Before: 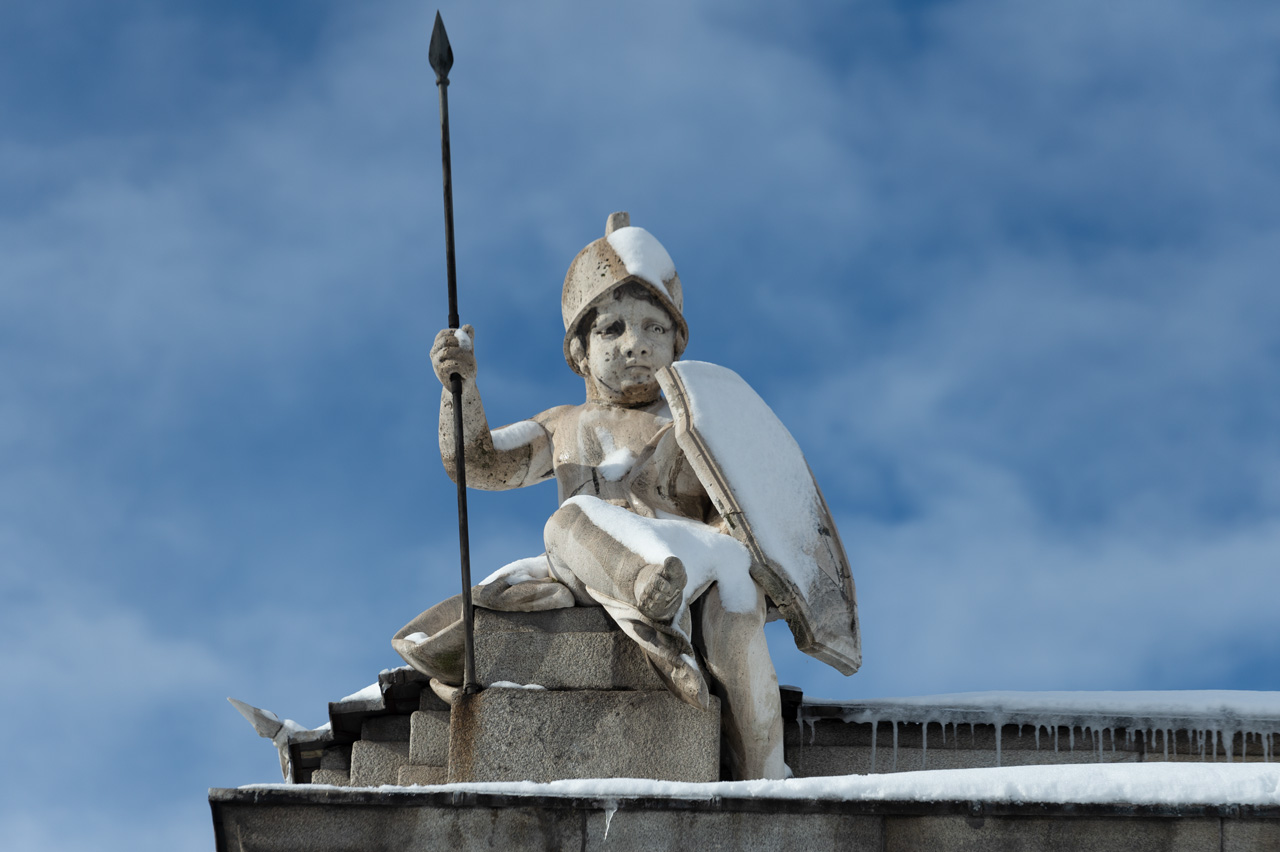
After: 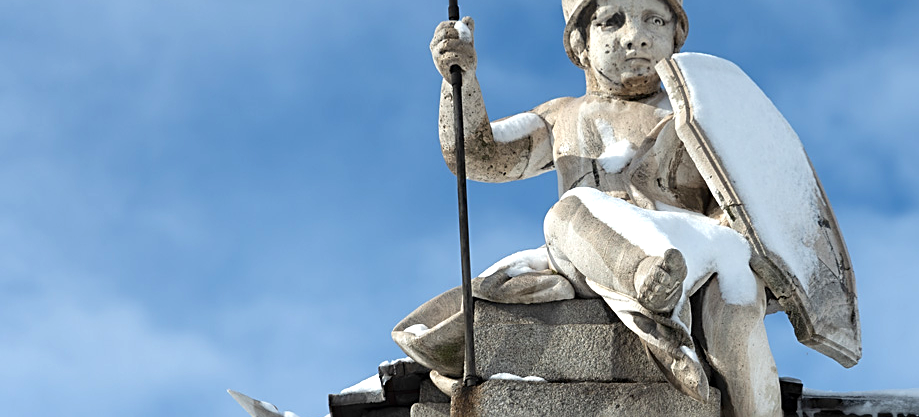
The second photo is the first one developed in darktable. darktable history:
sharpen: on, module defaults
crop: top 36.17%, right 28.184%, bottom 14.836%
exposure: exposure 0.63 EV, compensate highlight preservation false
